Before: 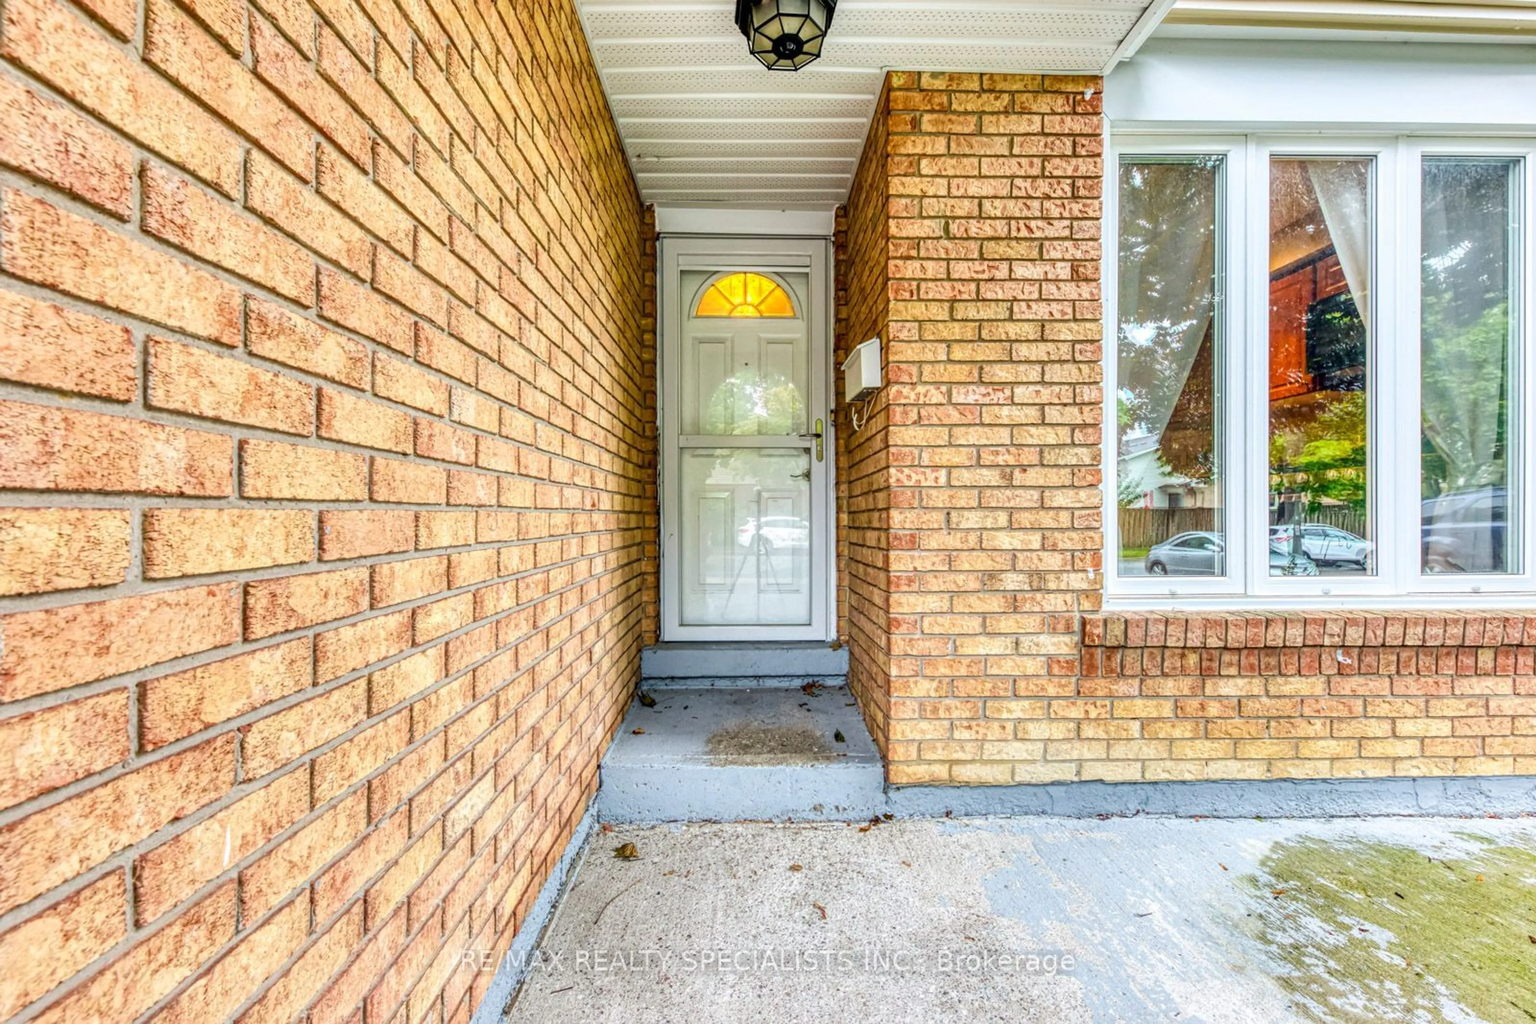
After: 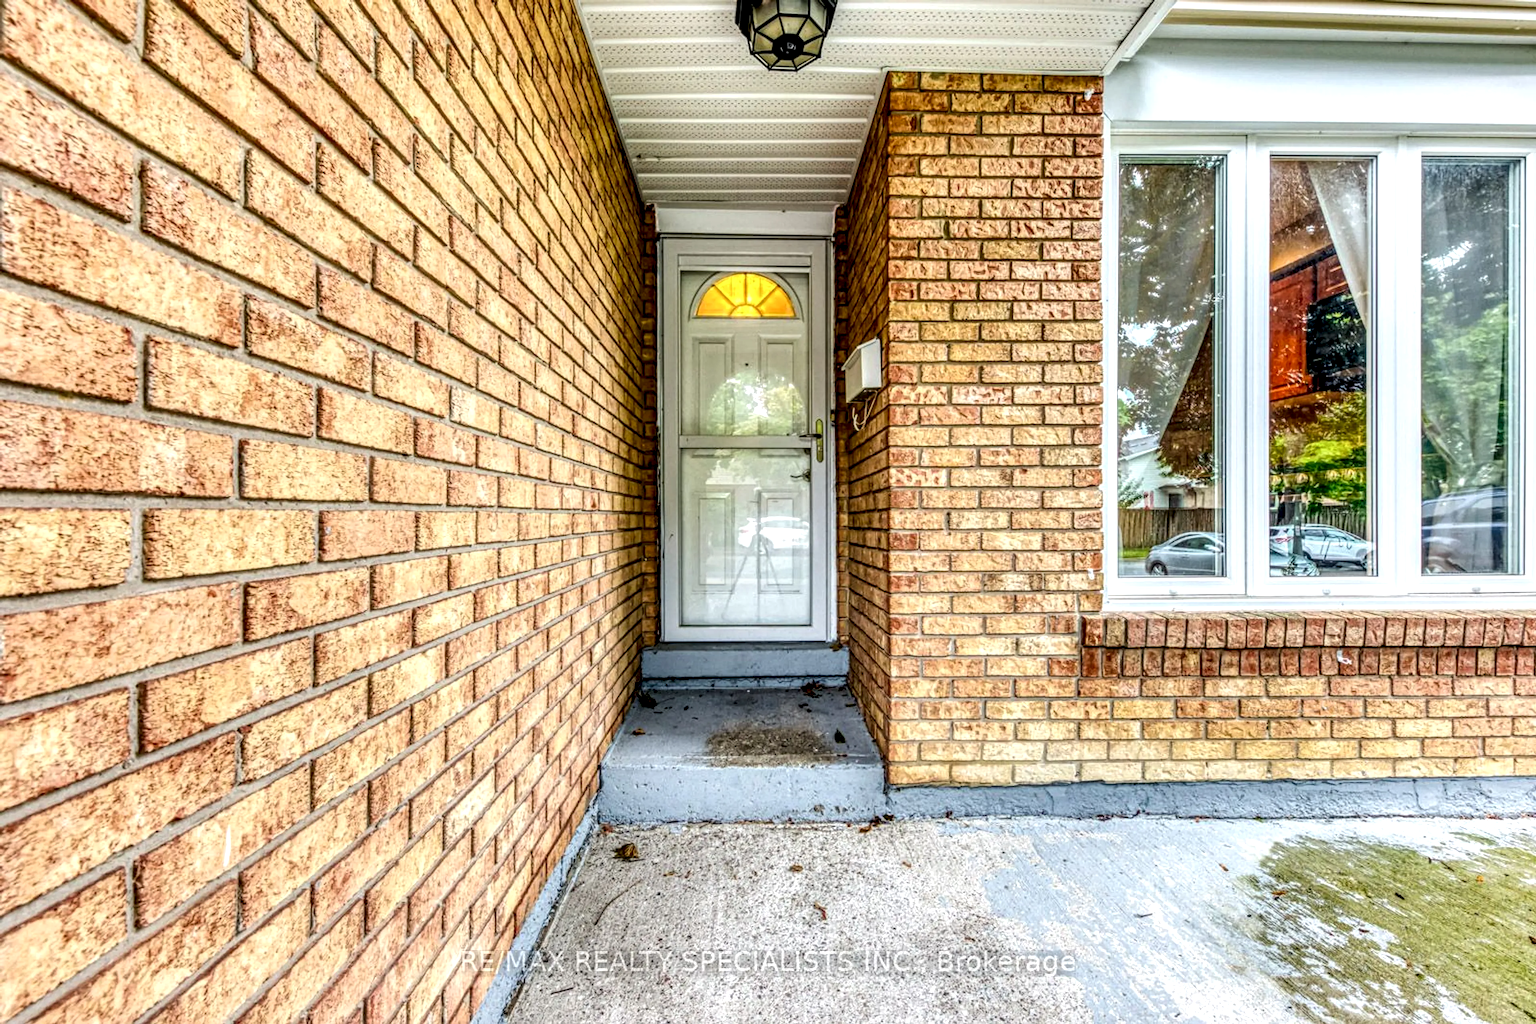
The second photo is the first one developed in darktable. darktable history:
local contrast: highlights 65%, shadows 53%, detail 168%, midtone range 0.517
